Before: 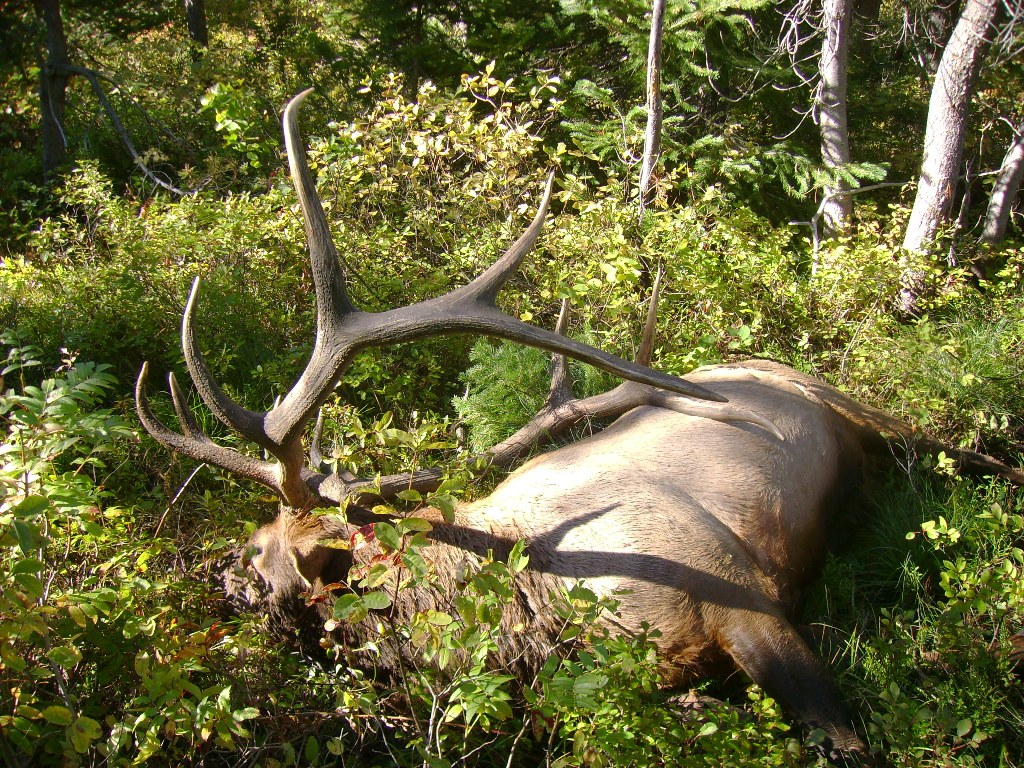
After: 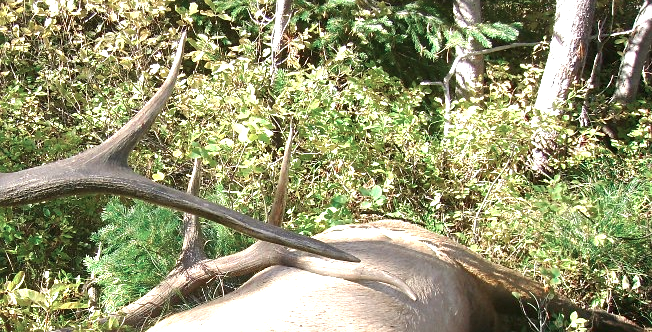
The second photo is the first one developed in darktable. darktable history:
crop: left 36.005%, top 18.293%, right 0.31%, bottom 38.444%
sharpen: amount 0.2
exposure: exposure 1.16 EV, compensate exposure bias true, compensate highlight preservation false
graduated density: rotation -0.352°, offset 57.64
color zones: curves: ch0 [(0, 0.5) (0.125, 0.4) (0.25, 0.5) (0.375, 0.4) (0.5, 0.4) (0.625, 0.35) (0.75, 0.35) (0.875, 0.5)]; ch1 [(0, 0.35) (0.125, 0.45) (0.25, 0.35) (0.375, 0.35) (0.5, 0.35) (0.625, 0.35) (0.75, 0.45) (0.875, 0.35)]; ch2 [(0, 0.6) (0.125, 0.5) (0.25, 0.5) (0.375, 0.6) (0.5, 0.6) (0.625, 0.5) (0.75, 0.5) (0.875, 0.5)]
